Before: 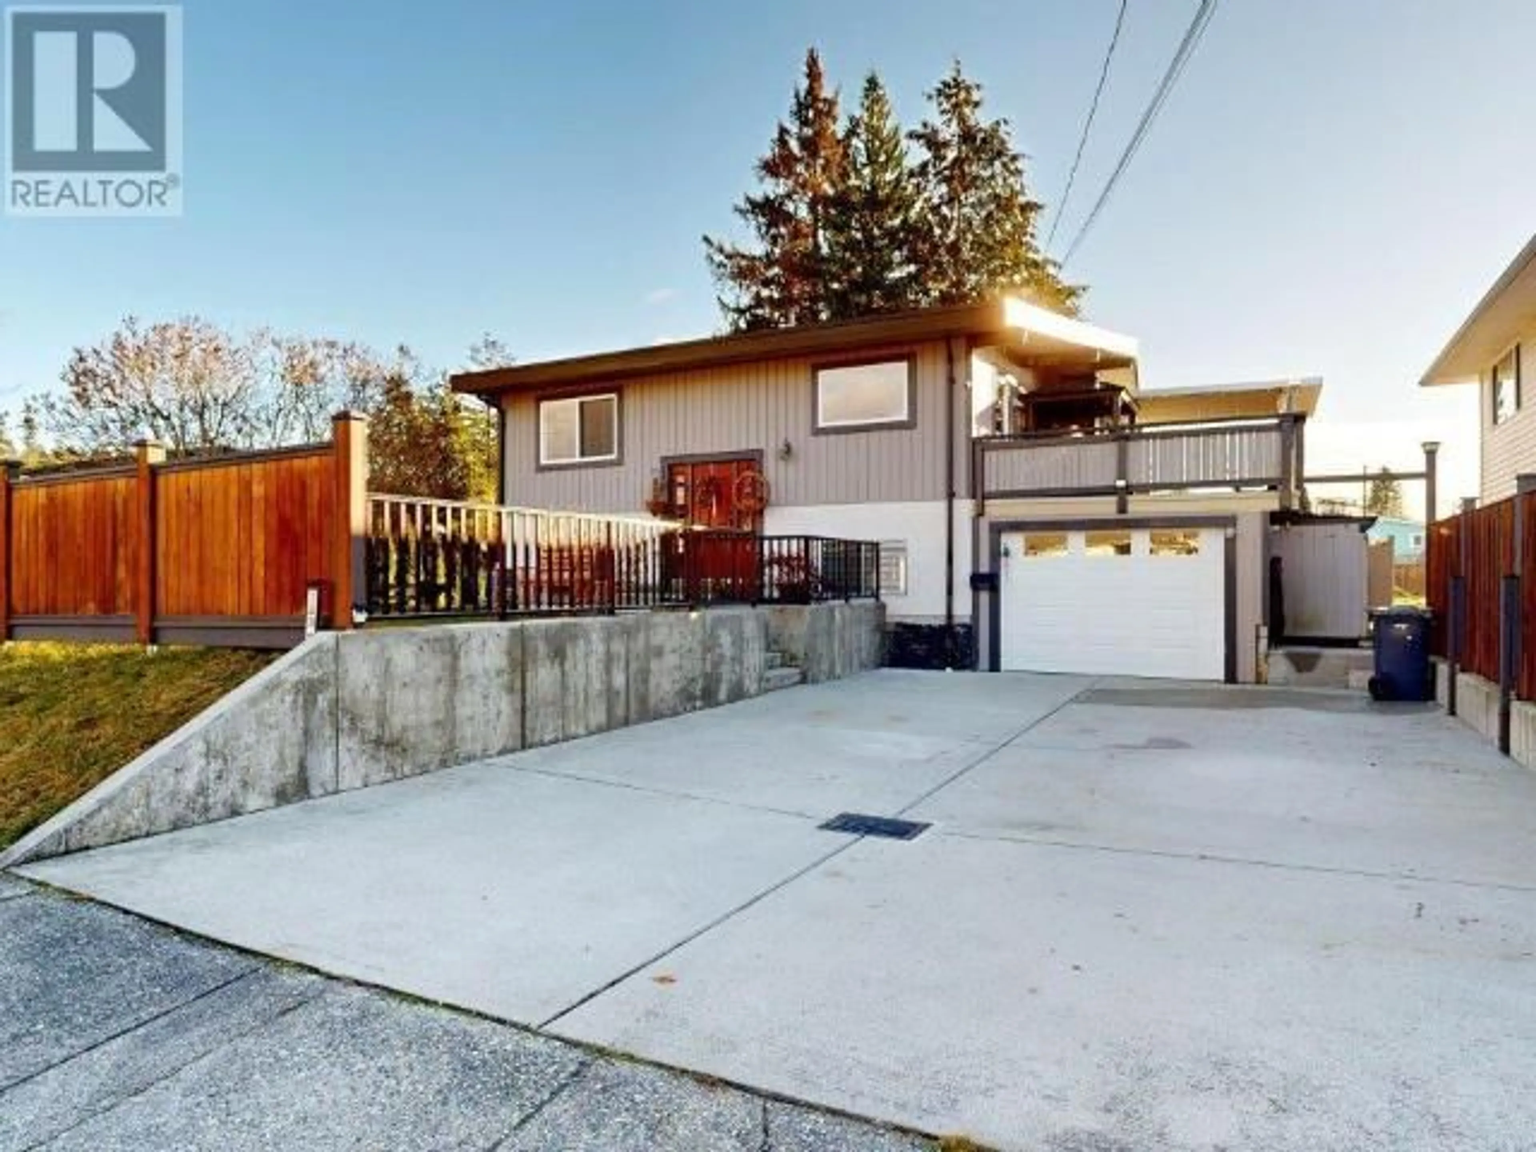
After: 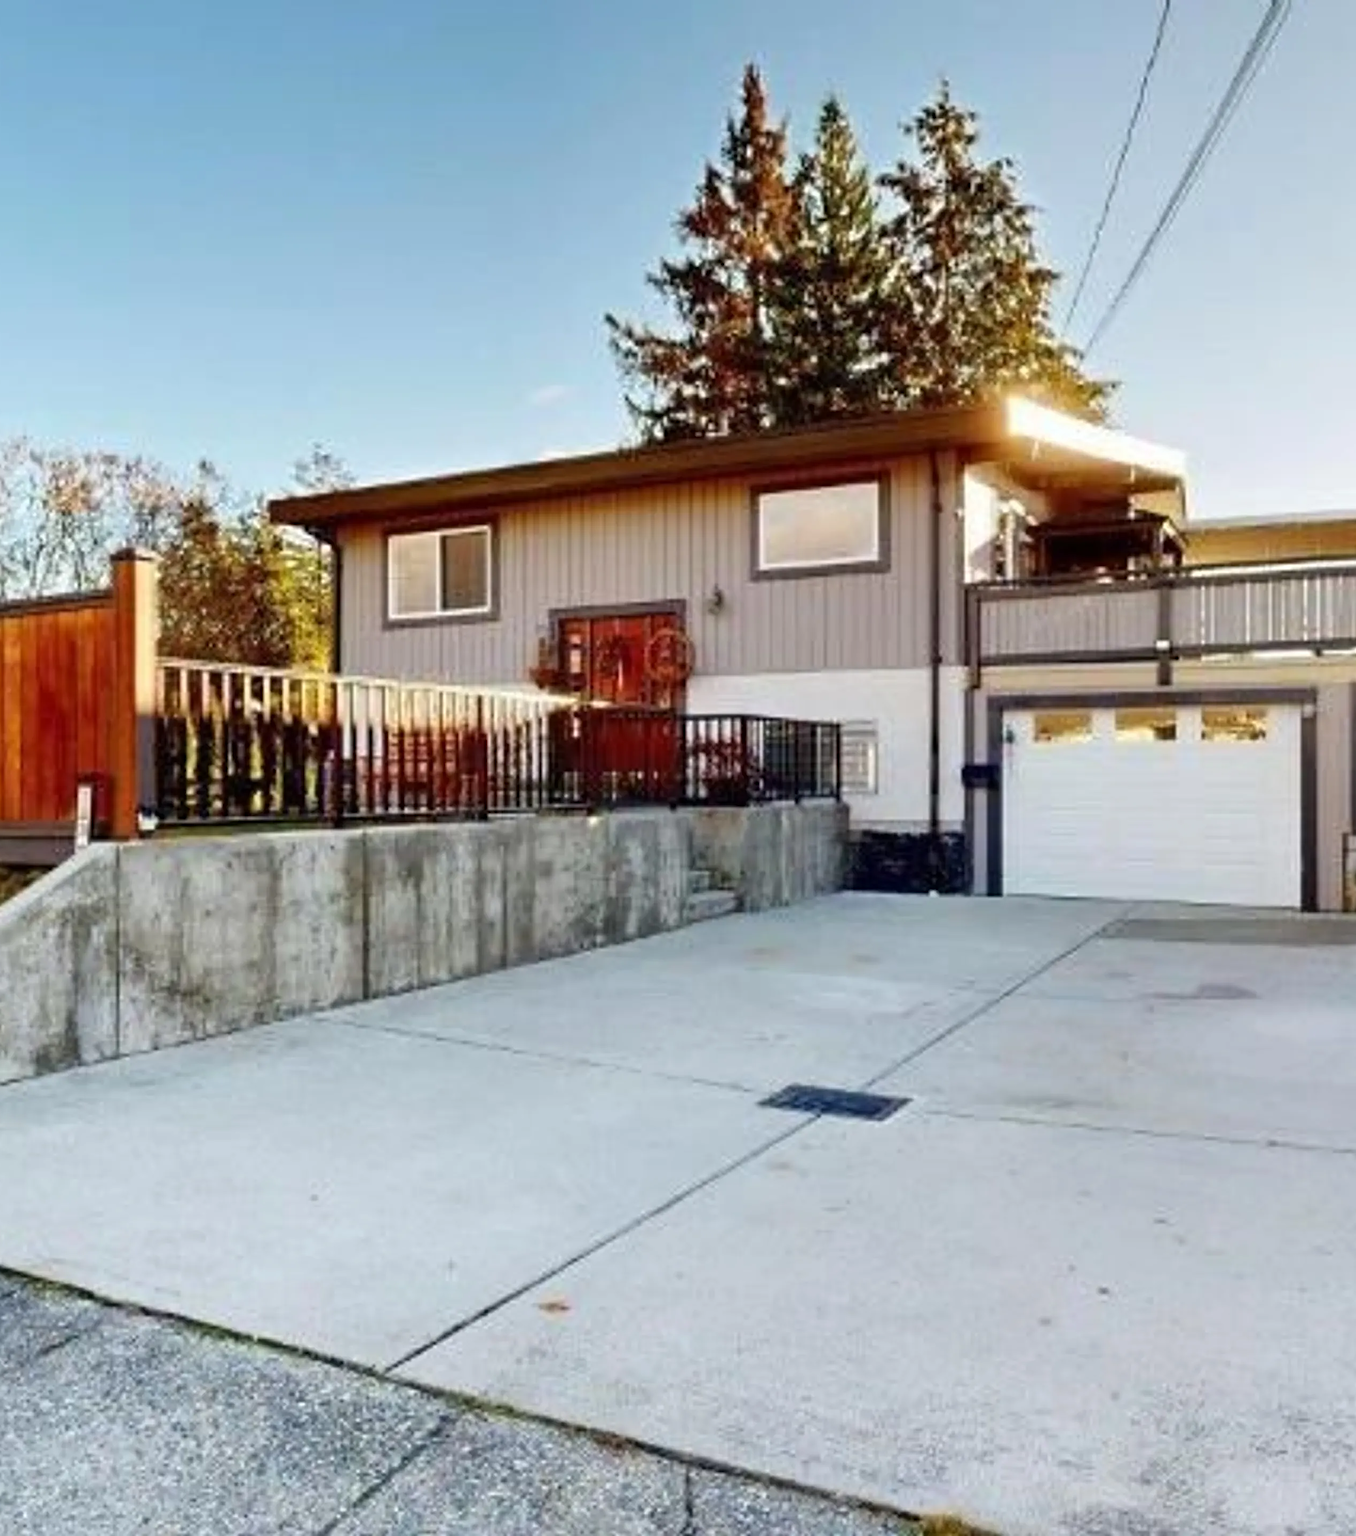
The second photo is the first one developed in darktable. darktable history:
sharpen: on, module defaults
crop and rotate: left 16.227%, right 17.538%
